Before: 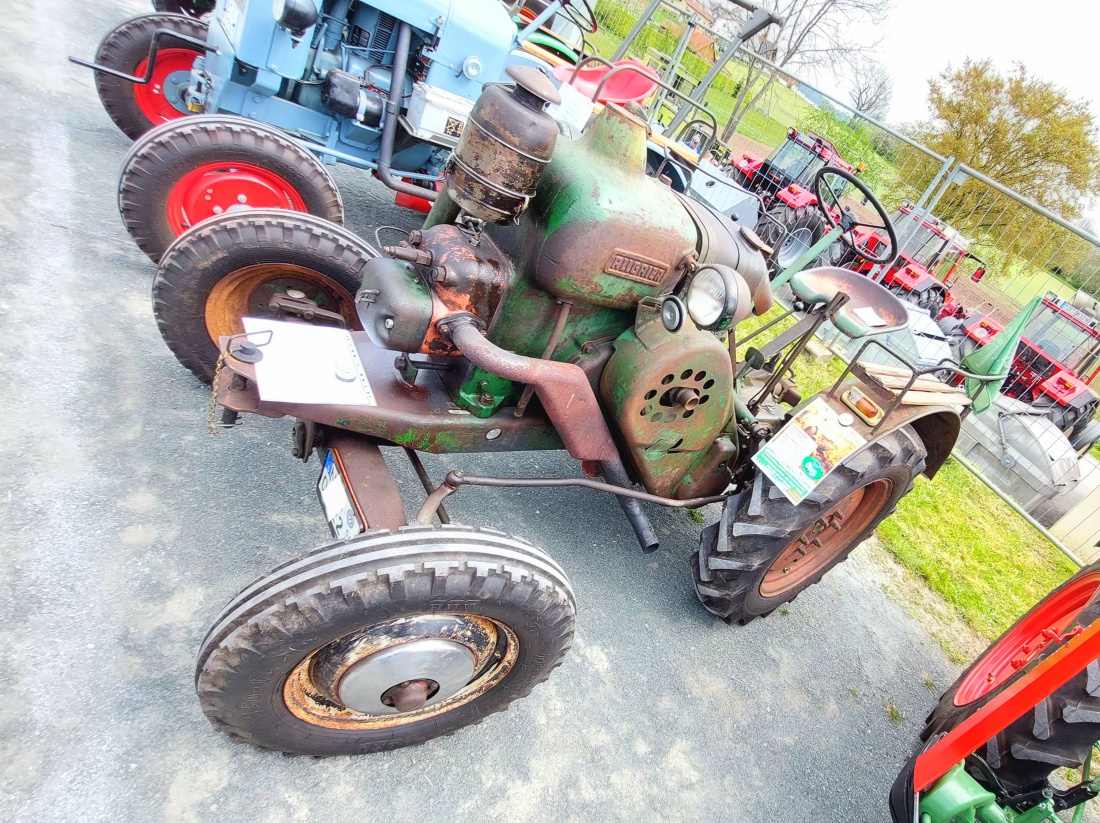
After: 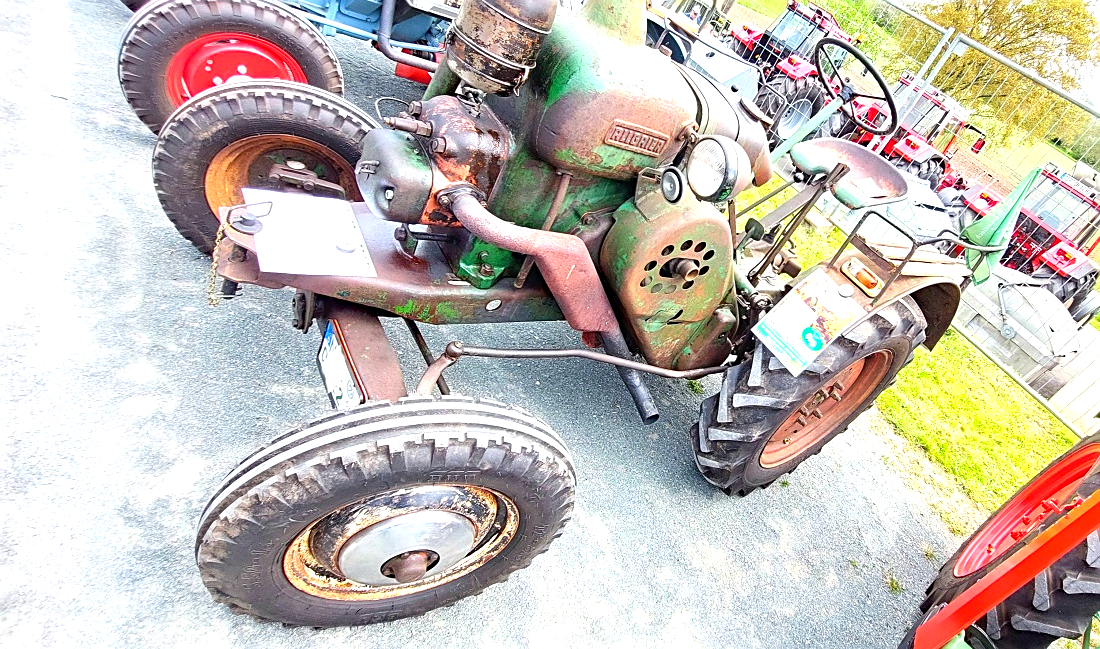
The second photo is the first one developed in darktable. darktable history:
crop and rotate: top 15.734%, bottom 5.38%
exposure: exposure 0.782 EV, compensate highlight preservation false
haze removal: compatibility mode true, adaptive false
sharpen: on, module defaults
